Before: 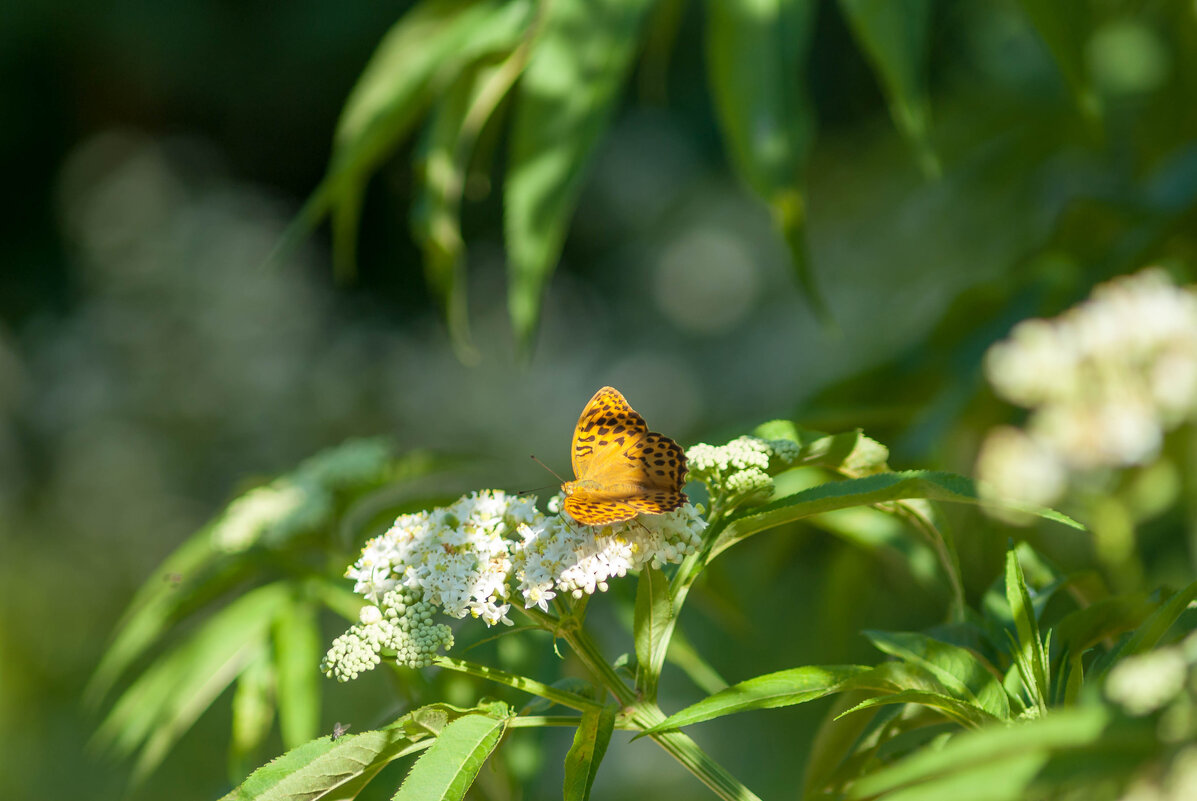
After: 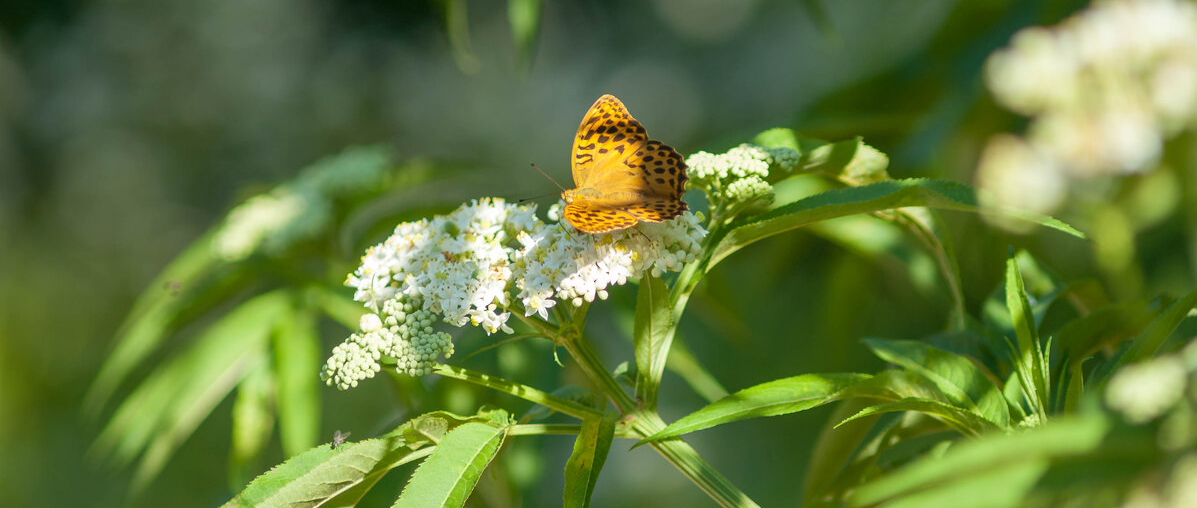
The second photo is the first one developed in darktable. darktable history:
crop and rotate: top 36.474%
